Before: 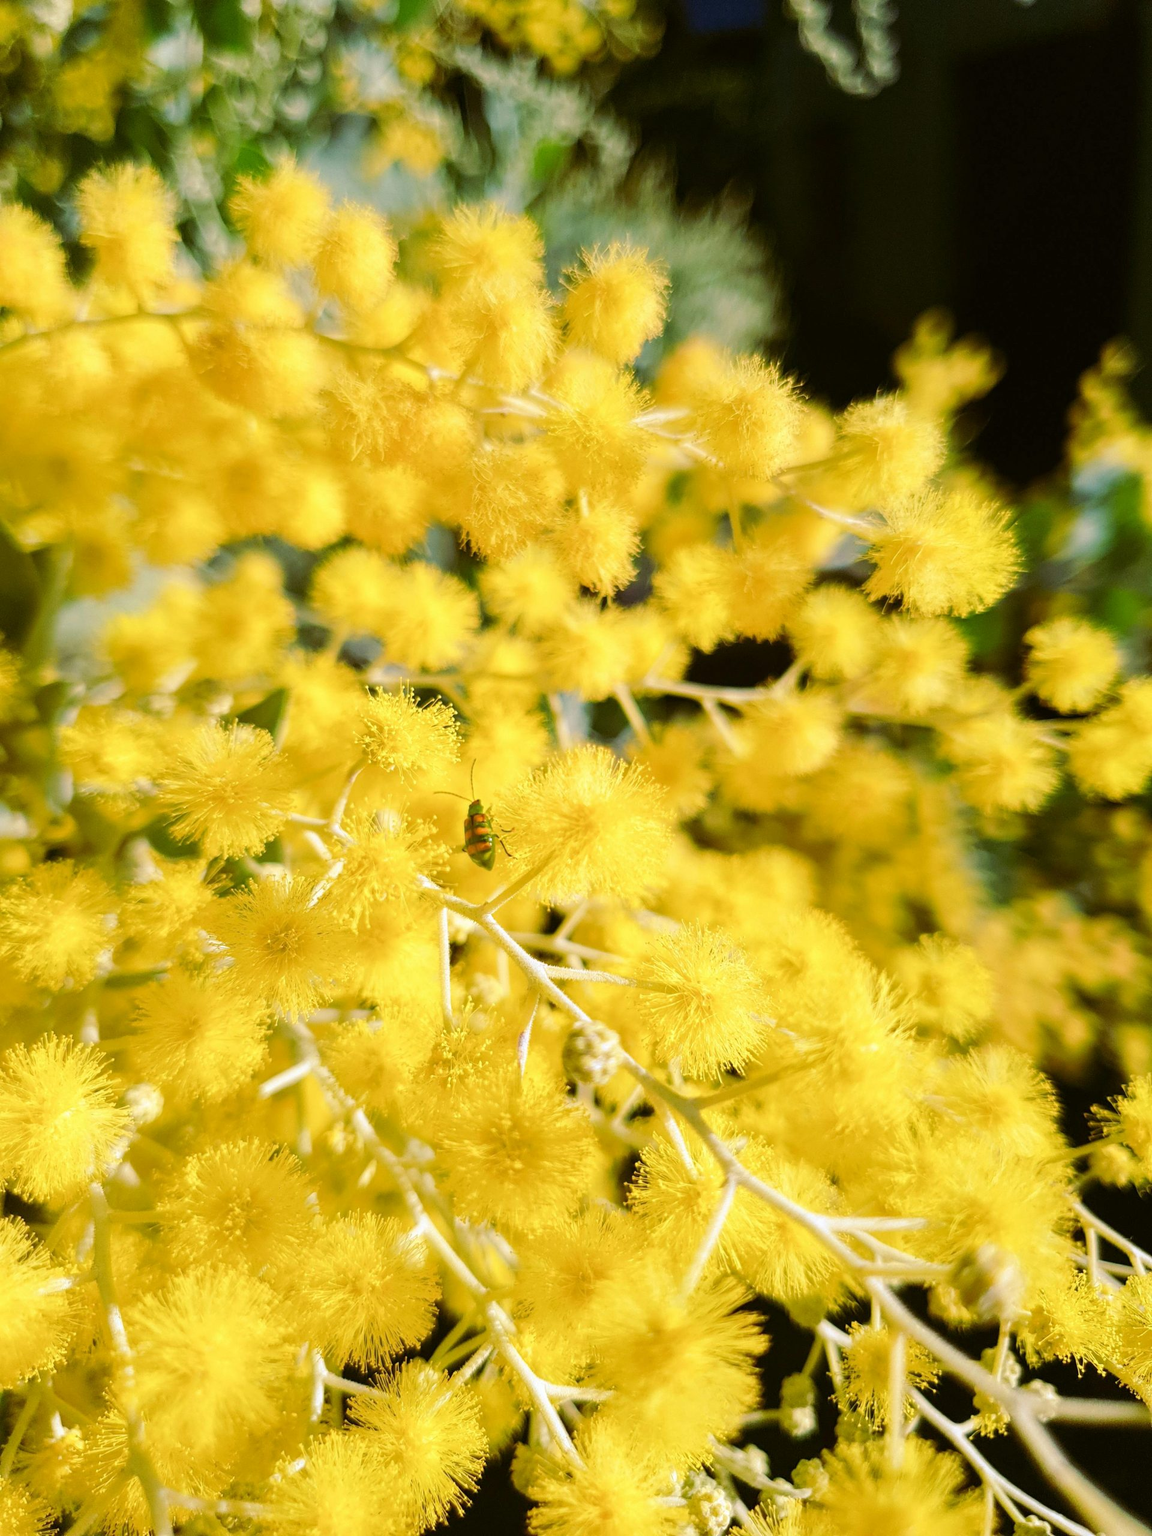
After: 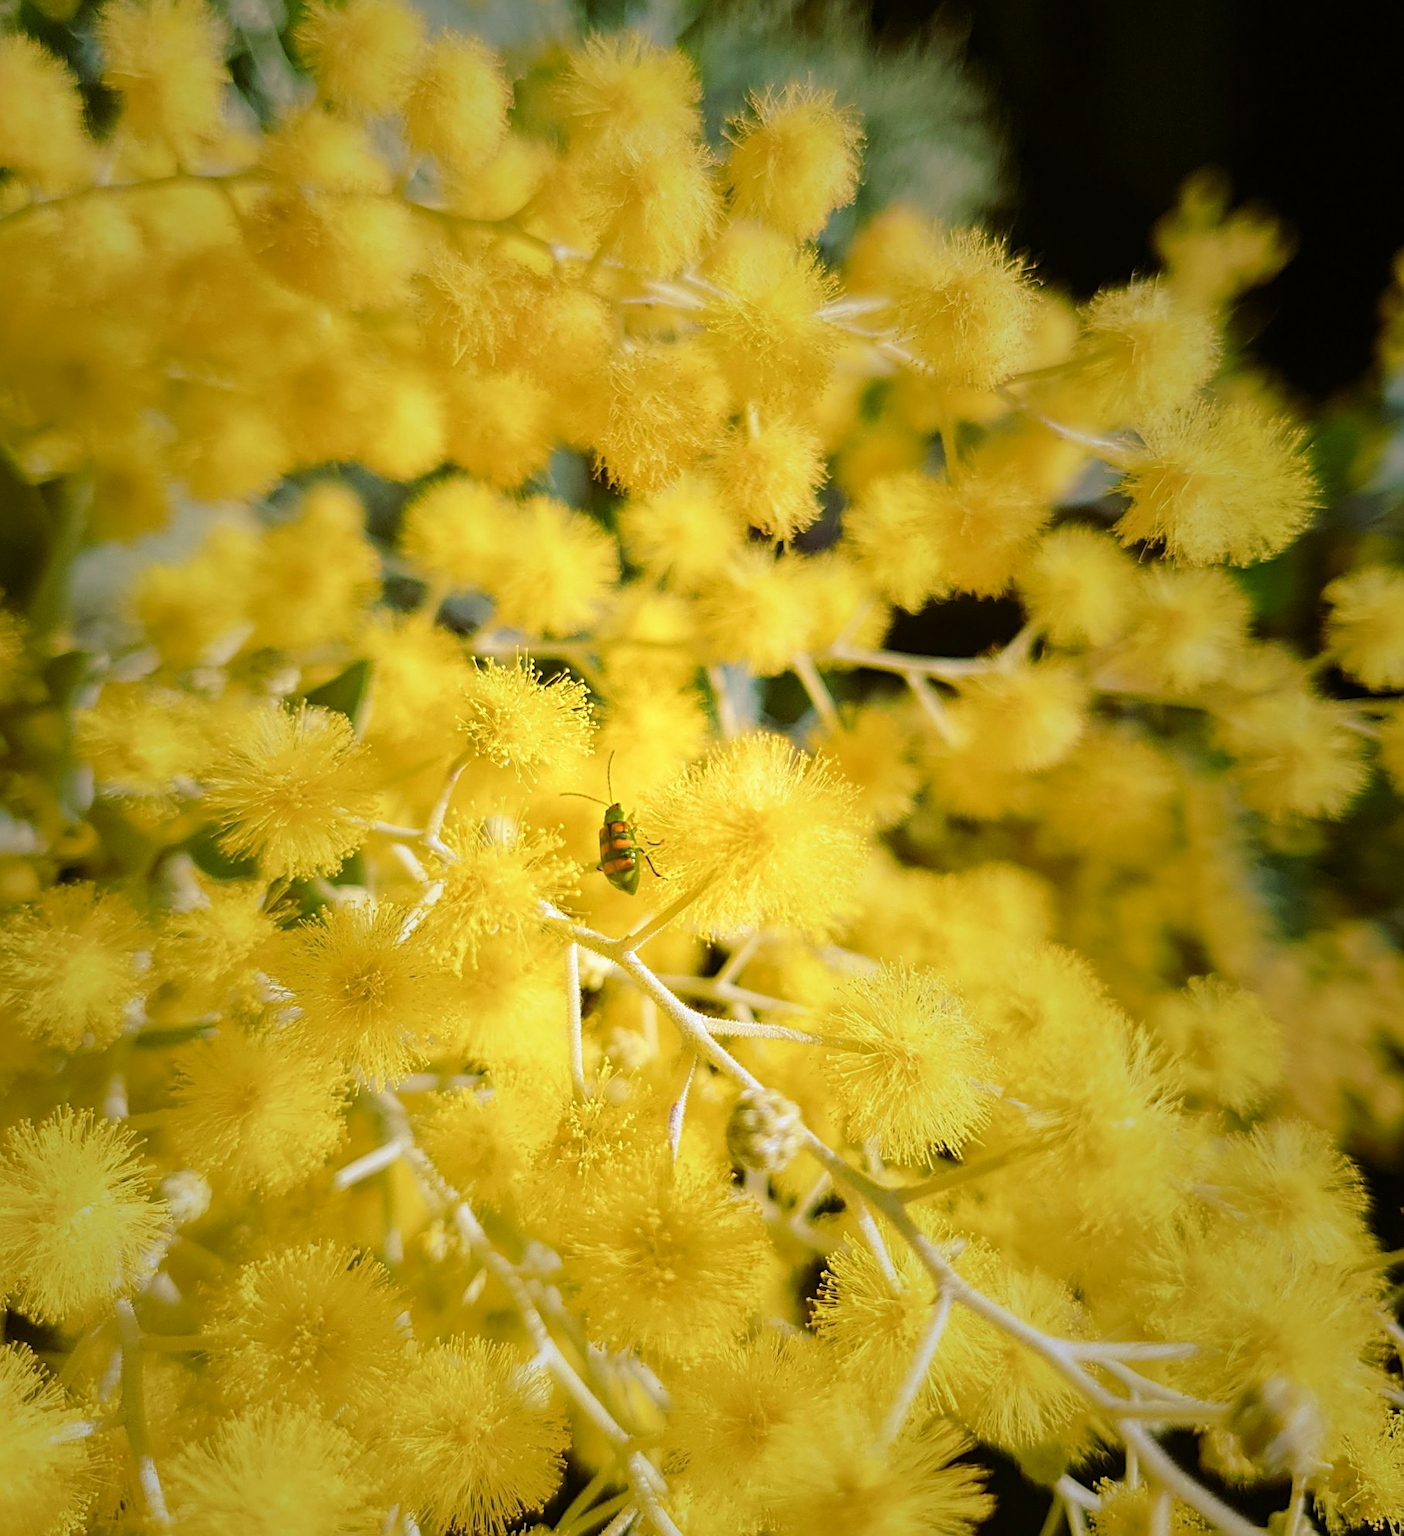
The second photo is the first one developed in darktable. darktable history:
tone equalizer: edges refinement/feathering 500, mask exposure compensation -1.57 EV, preserve details no
crop and rotate: angle 0.071°, top 11.558%, right 5.464%, bottom 10.917%
sharpen: on, module defaults
vignetting: fall-off start 15.92%, fall-off radius 100.01%, saturation 0.002, center (-0.075, 0.067), width/height ratio 0.717
